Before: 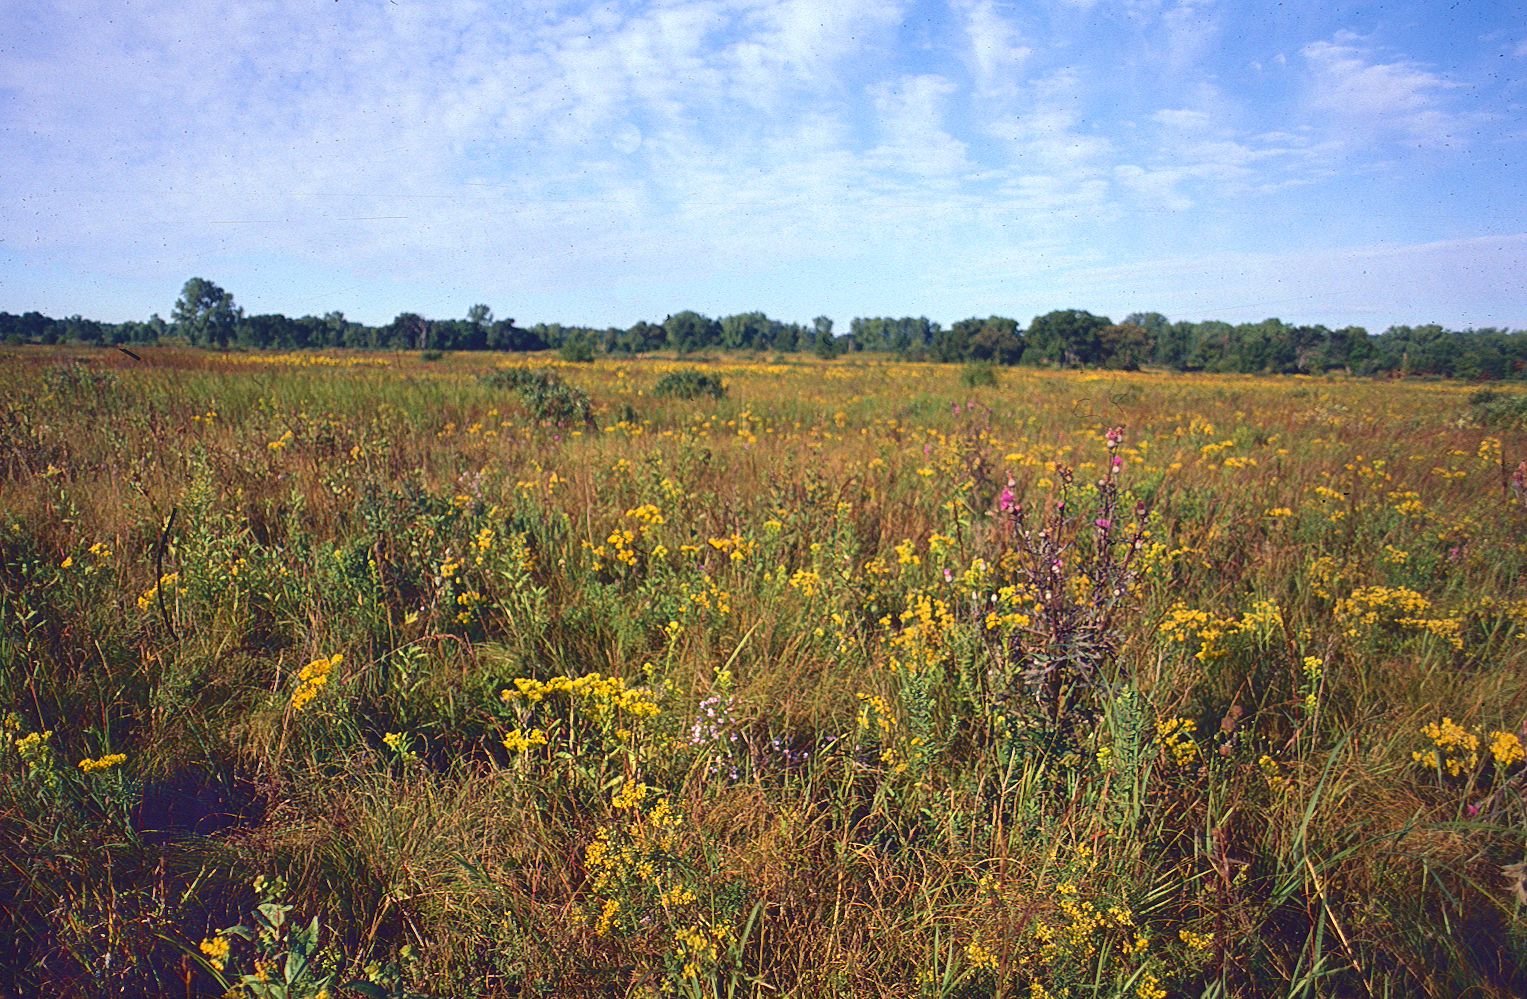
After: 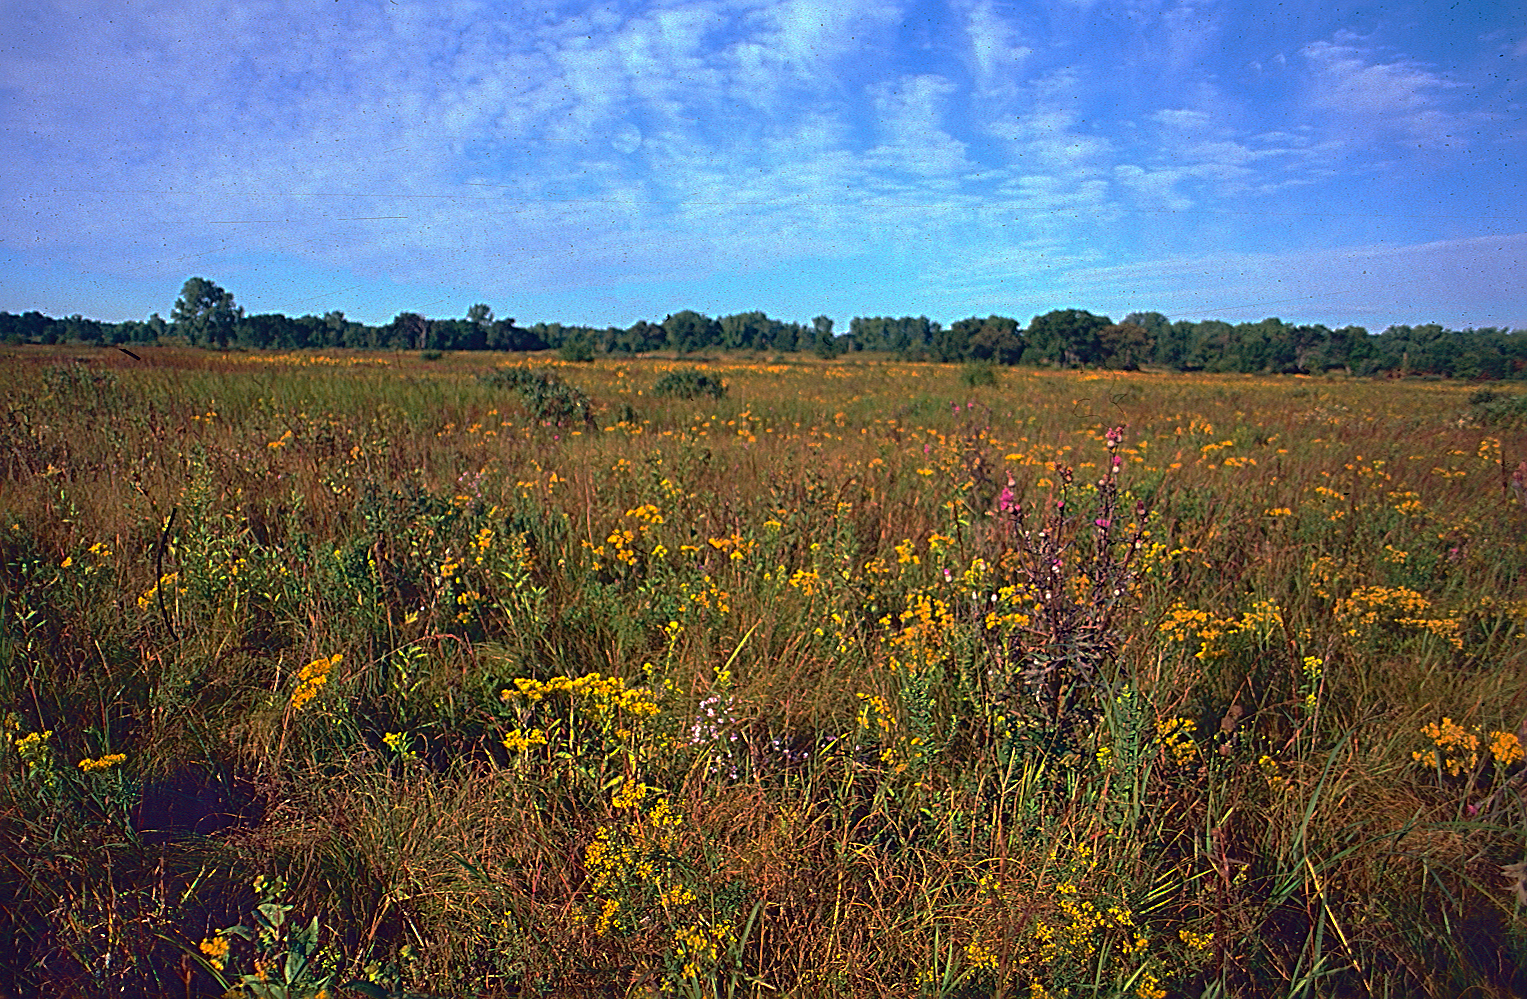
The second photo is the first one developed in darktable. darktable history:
base curve: curves: ch0 [(0, 0) (0.841, 0.609) (1, 1)], preserve colors none
sharpen: radius 3.117
